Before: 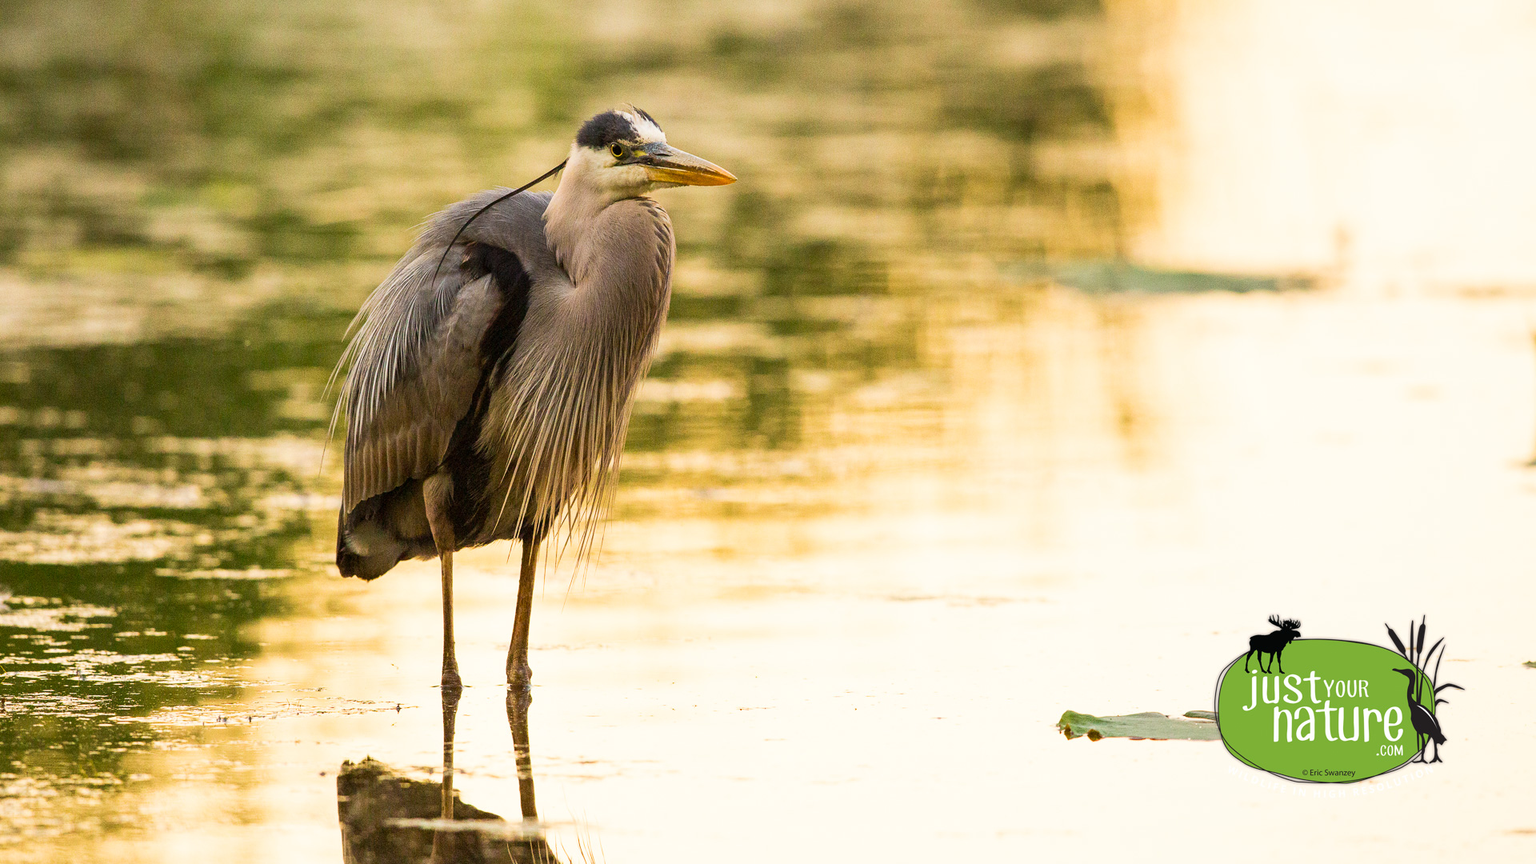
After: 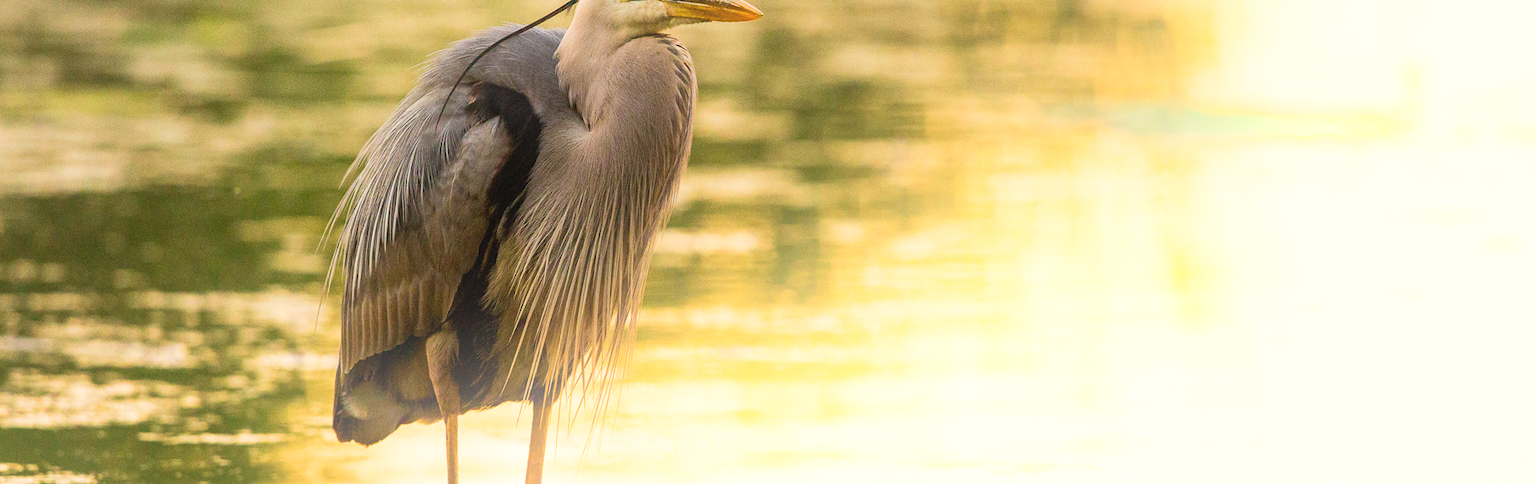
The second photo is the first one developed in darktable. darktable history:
crop: left 1.744%, top 19.225%, right 5.069%, bottom 28.357%
bloom: on, module defaults
